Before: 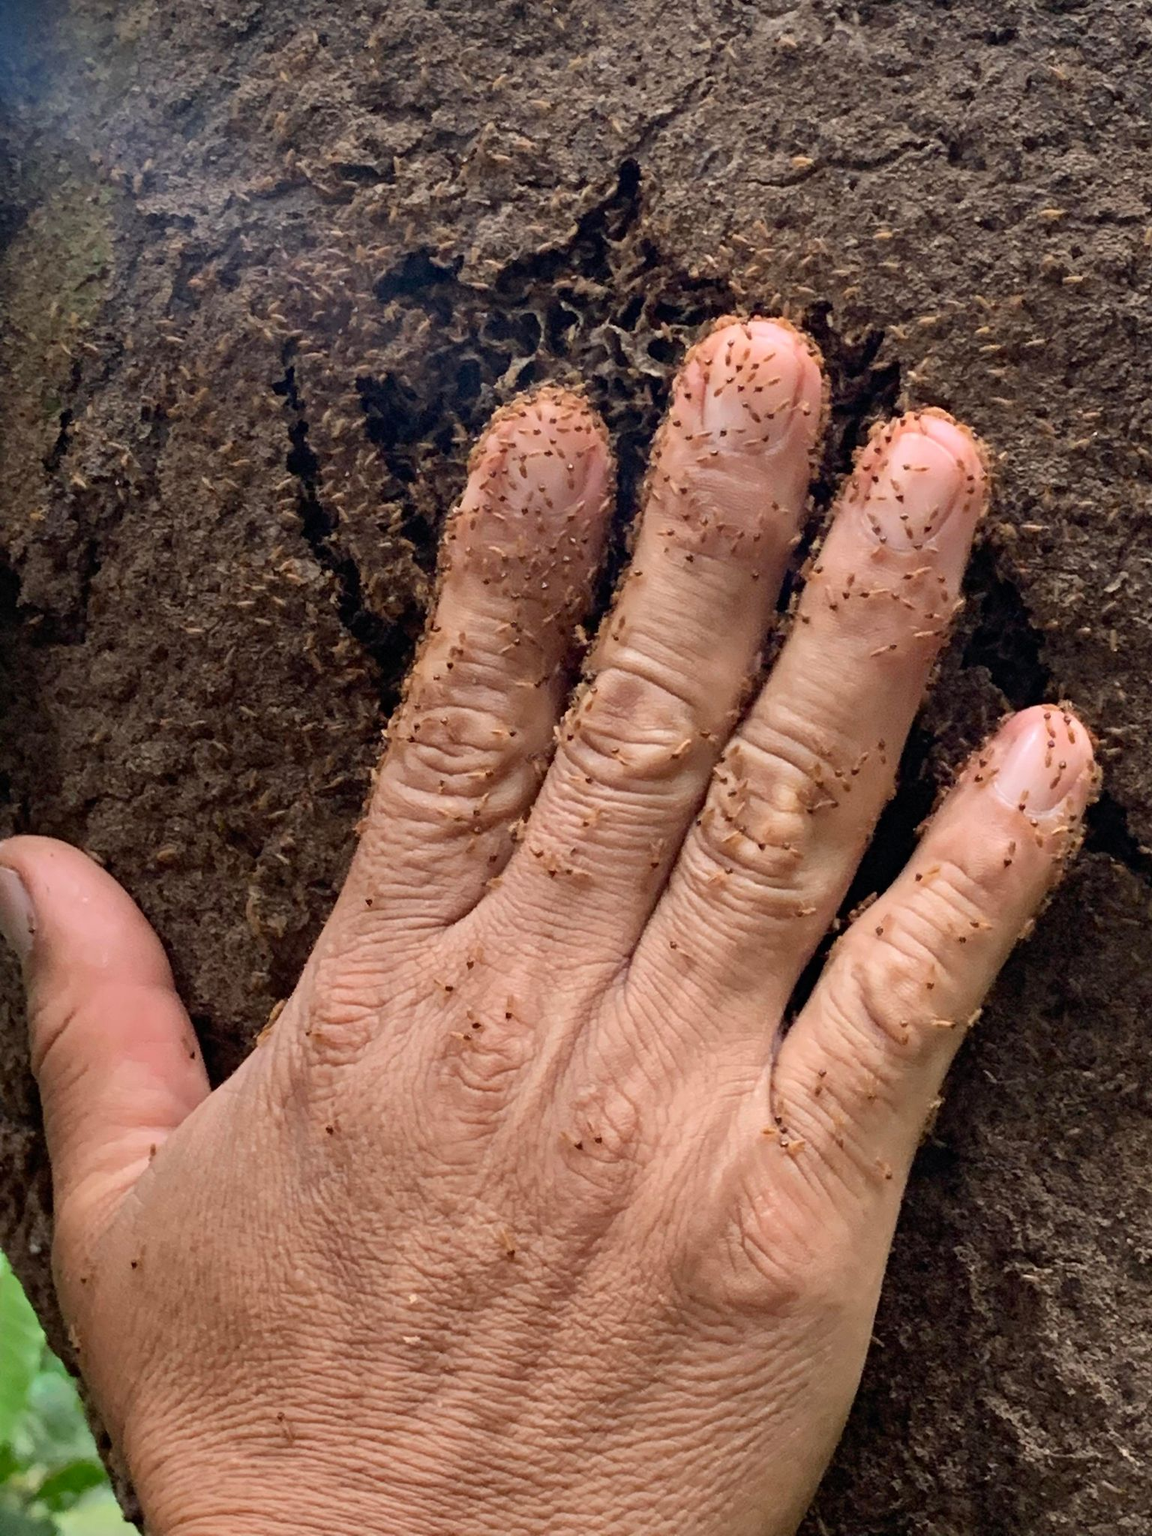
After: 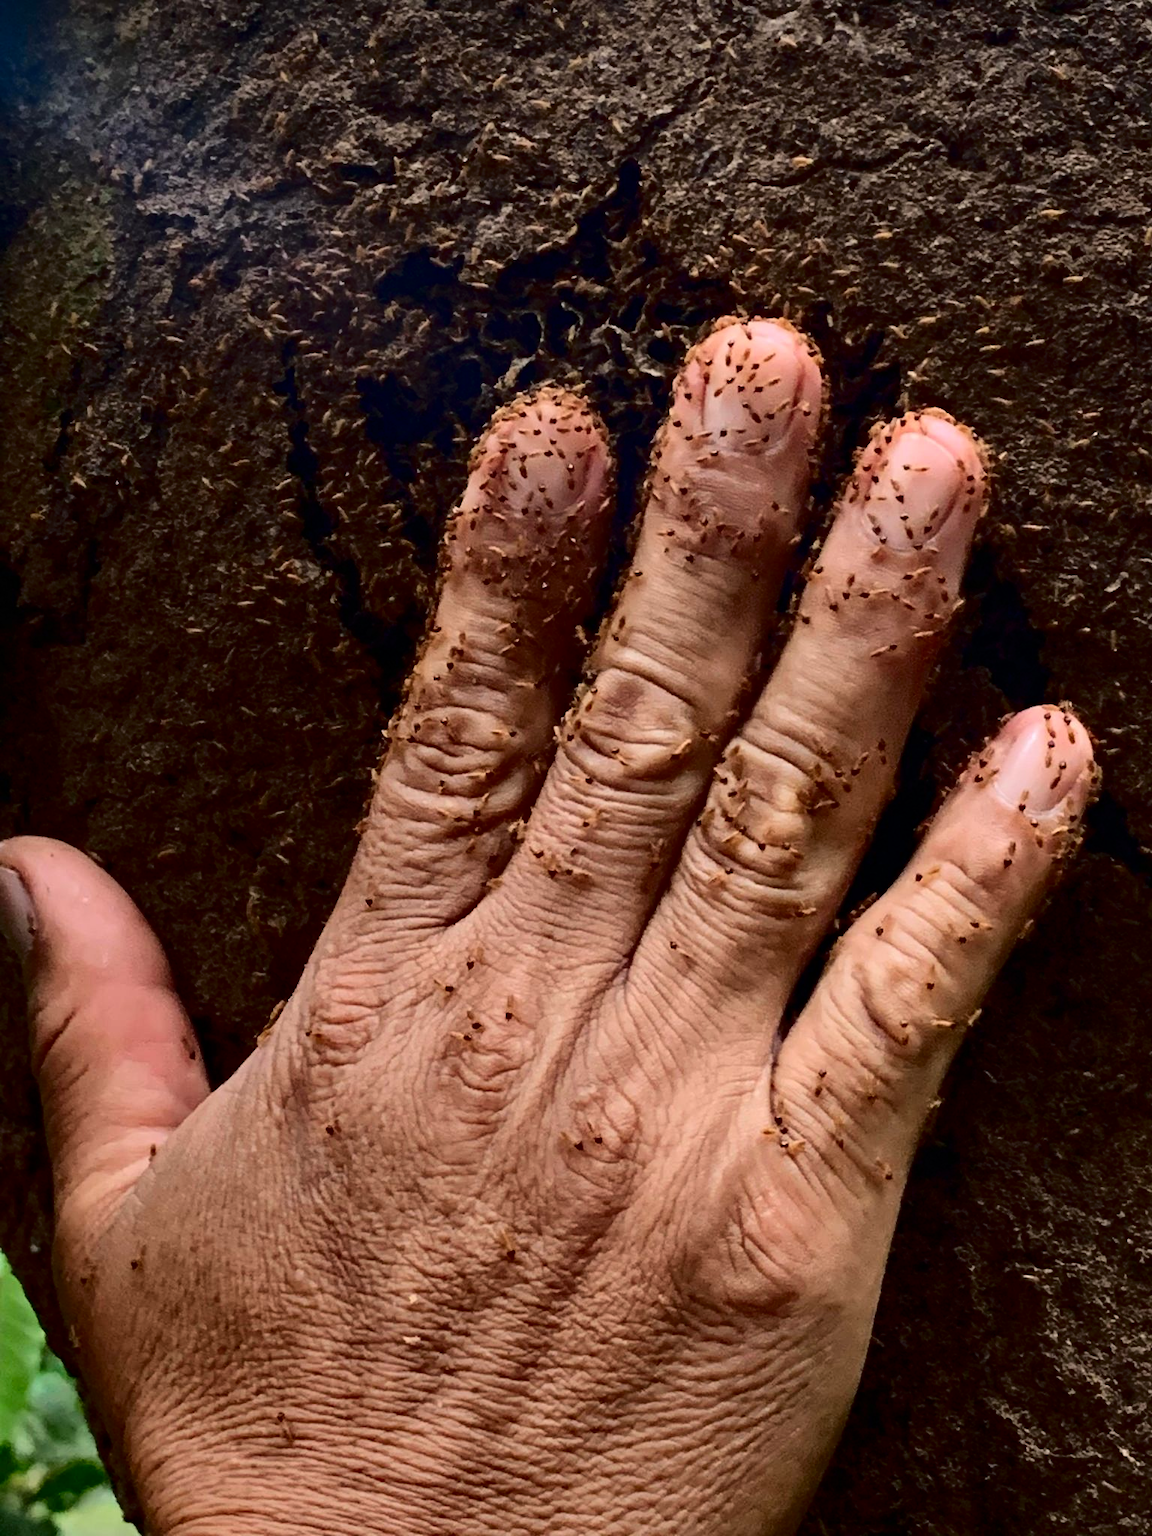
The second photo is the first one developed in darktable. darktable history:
tone curve: curves: ch0 [(0, 0) (0.003, 0.005) (0.011, 0.006) (0.025, 0.013) (0.044, 0.027) (0.069, 0.042) (0.1, 0.06) (0.136, 0.085) (0.177, 0.118) (0.224, 0.171) (0.277, 0.239) (0.335, 0.314) (0.399, 0.394) (0.468, 0.473) (0.543, 0.552) (0.623, 0.64) (0.709, 0.718) (0.801, 0.801) (0.898, 0.882) (1, 1)], color space Lab, independent channels, preserve colors none
contrast brightness saturation: contrast 0.193, brightness -0.22, saturation 0.112
